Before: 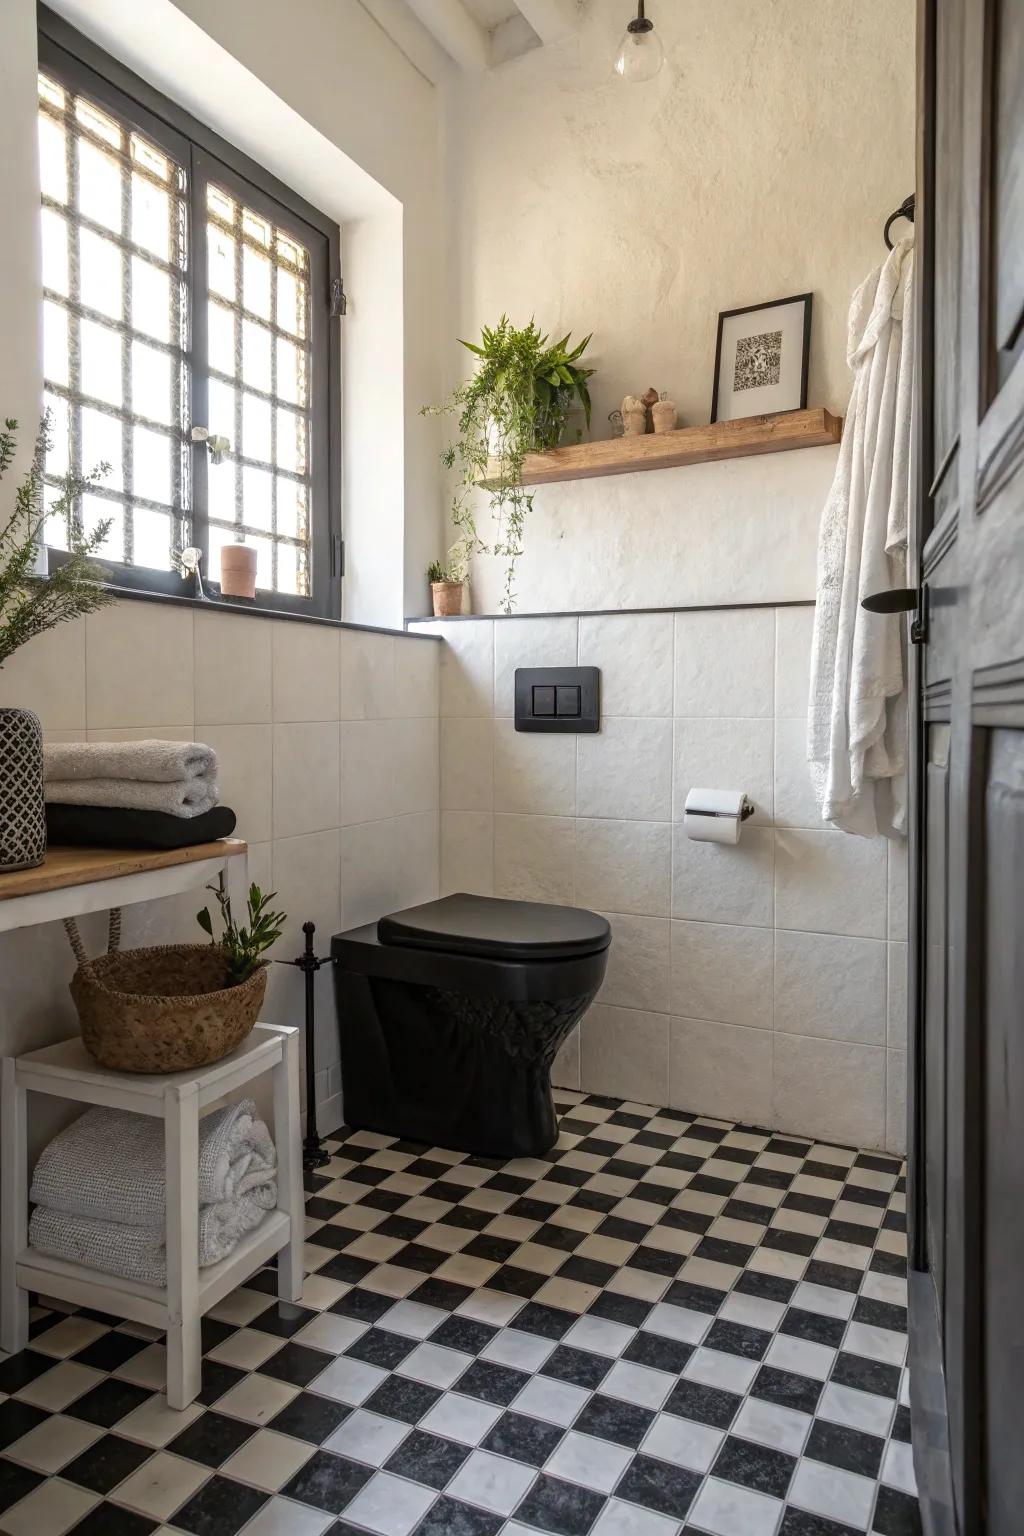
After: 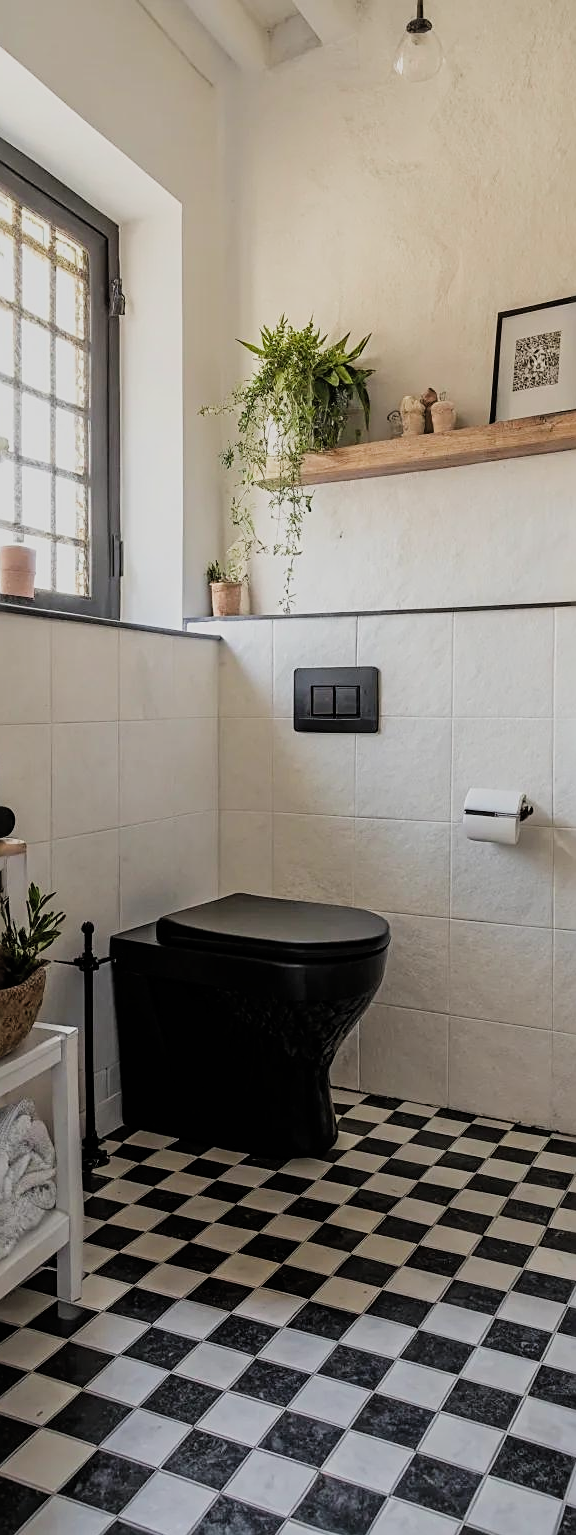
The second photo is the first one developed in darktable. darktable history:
sharpen: on, module defaults
crop: left 21.665%, right 22.015%, bottom 0.004%
filmic rgb: black relative exposure -7.65 EV, white relative exposure 4.56 EV, threshold 5.98 EV, hardness 3.61, contrast 1.051, color science v4 (2020), iterations of high-quality reconstruction 0, enable highlight reconstruction true
